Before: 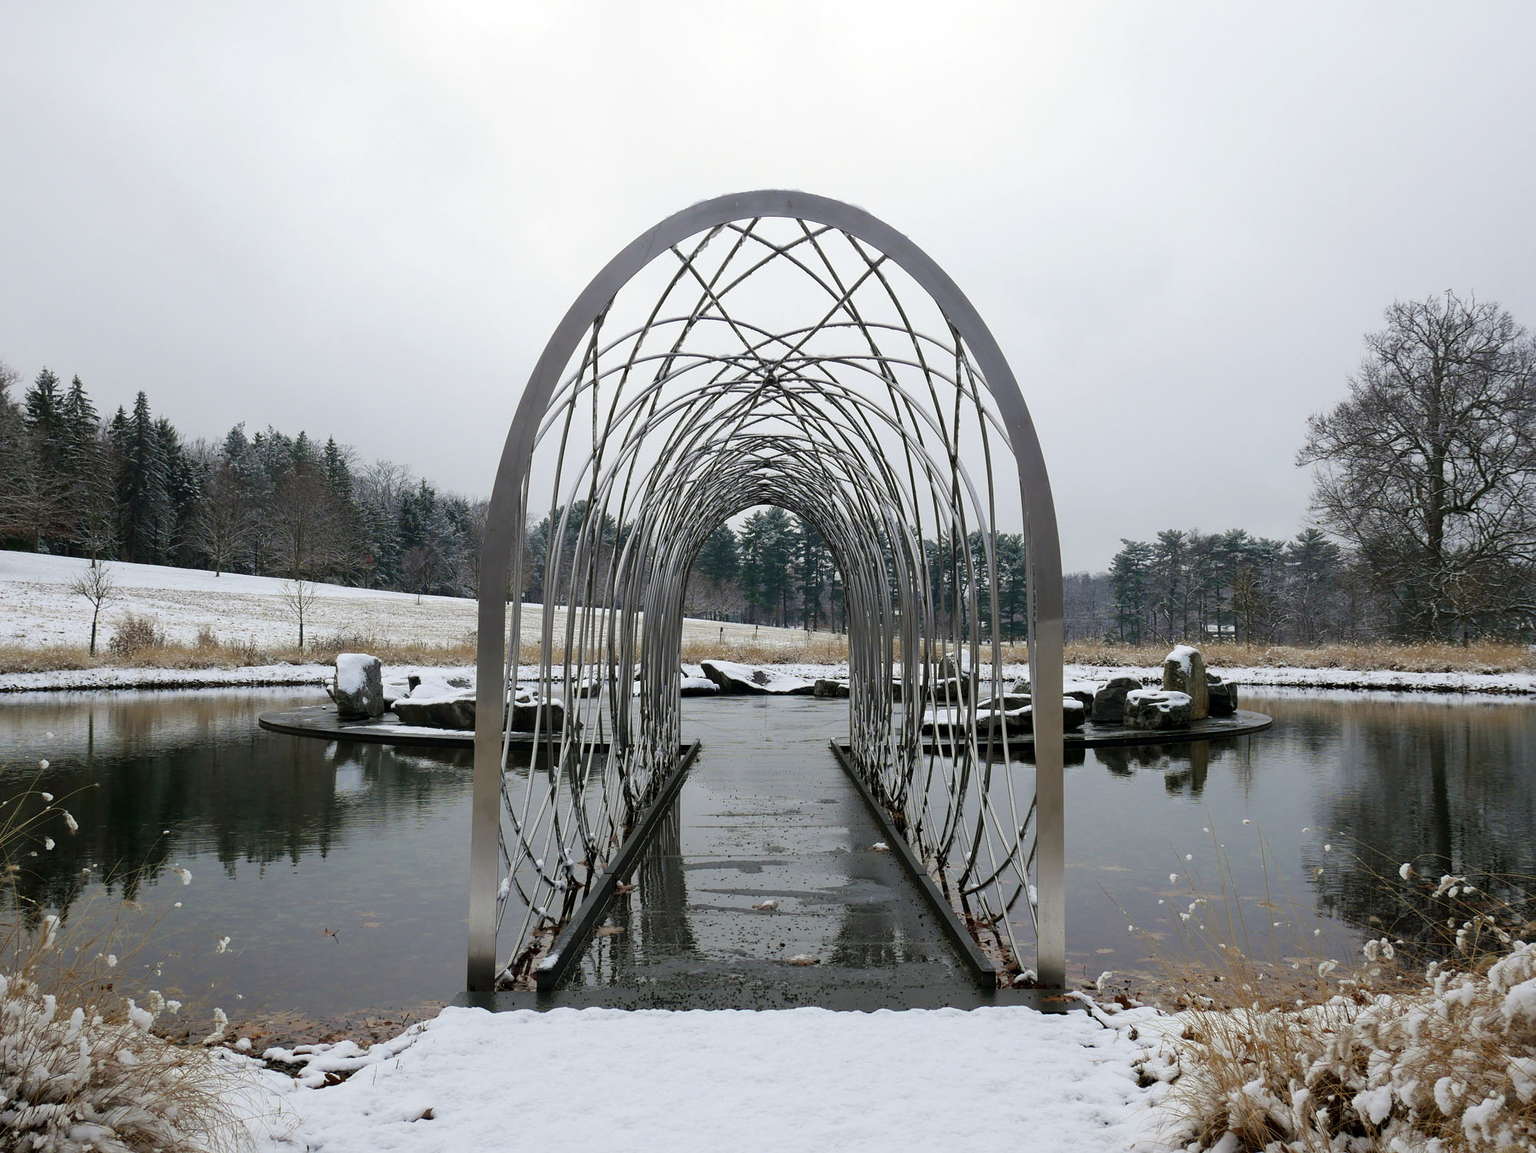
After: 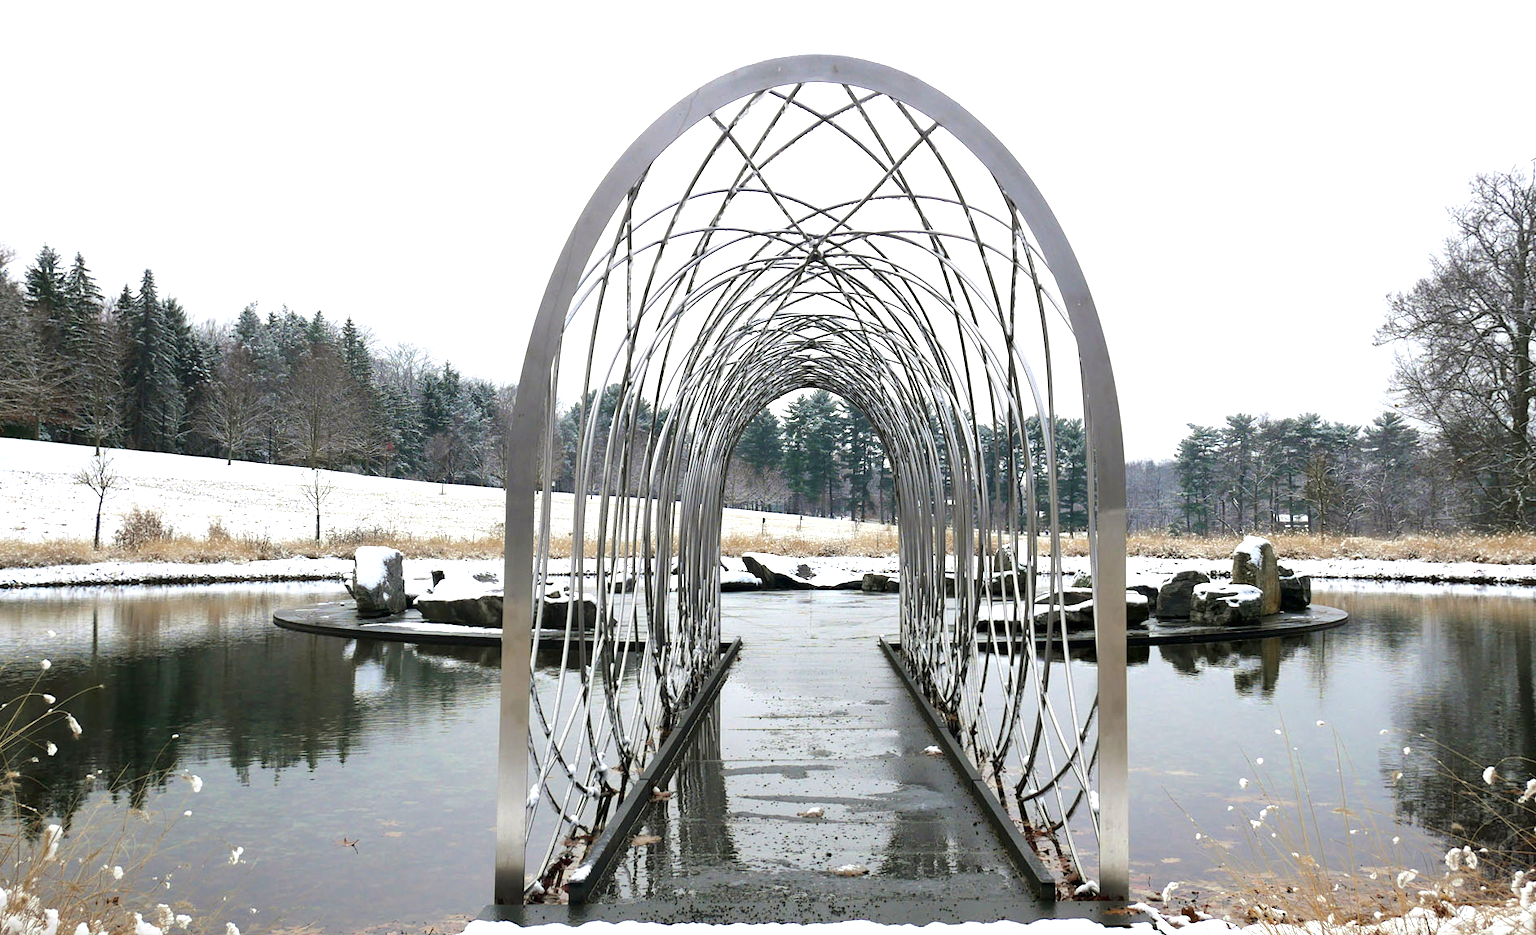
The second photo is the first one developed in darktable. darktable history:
exposure: black level correction 0, exposure 1.107 EV, compensate exposure bias true, compensate highlight preservation false
crop and rotate: angle 0.104°, top 12.002%, right 5.456%, bottom 11.276%
